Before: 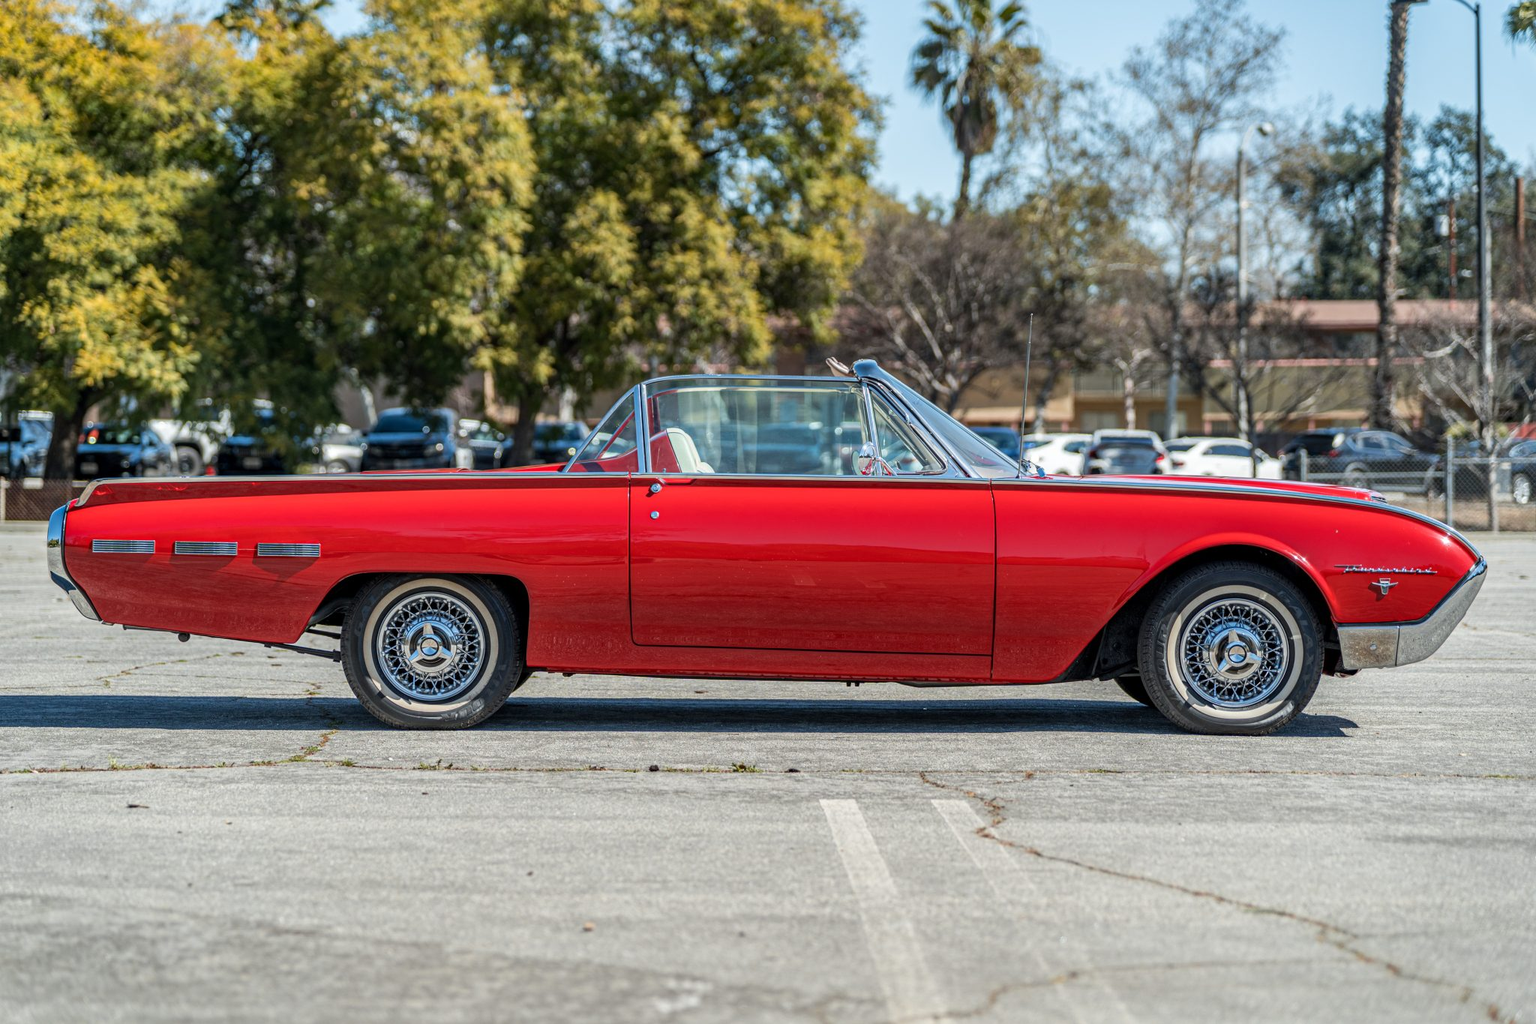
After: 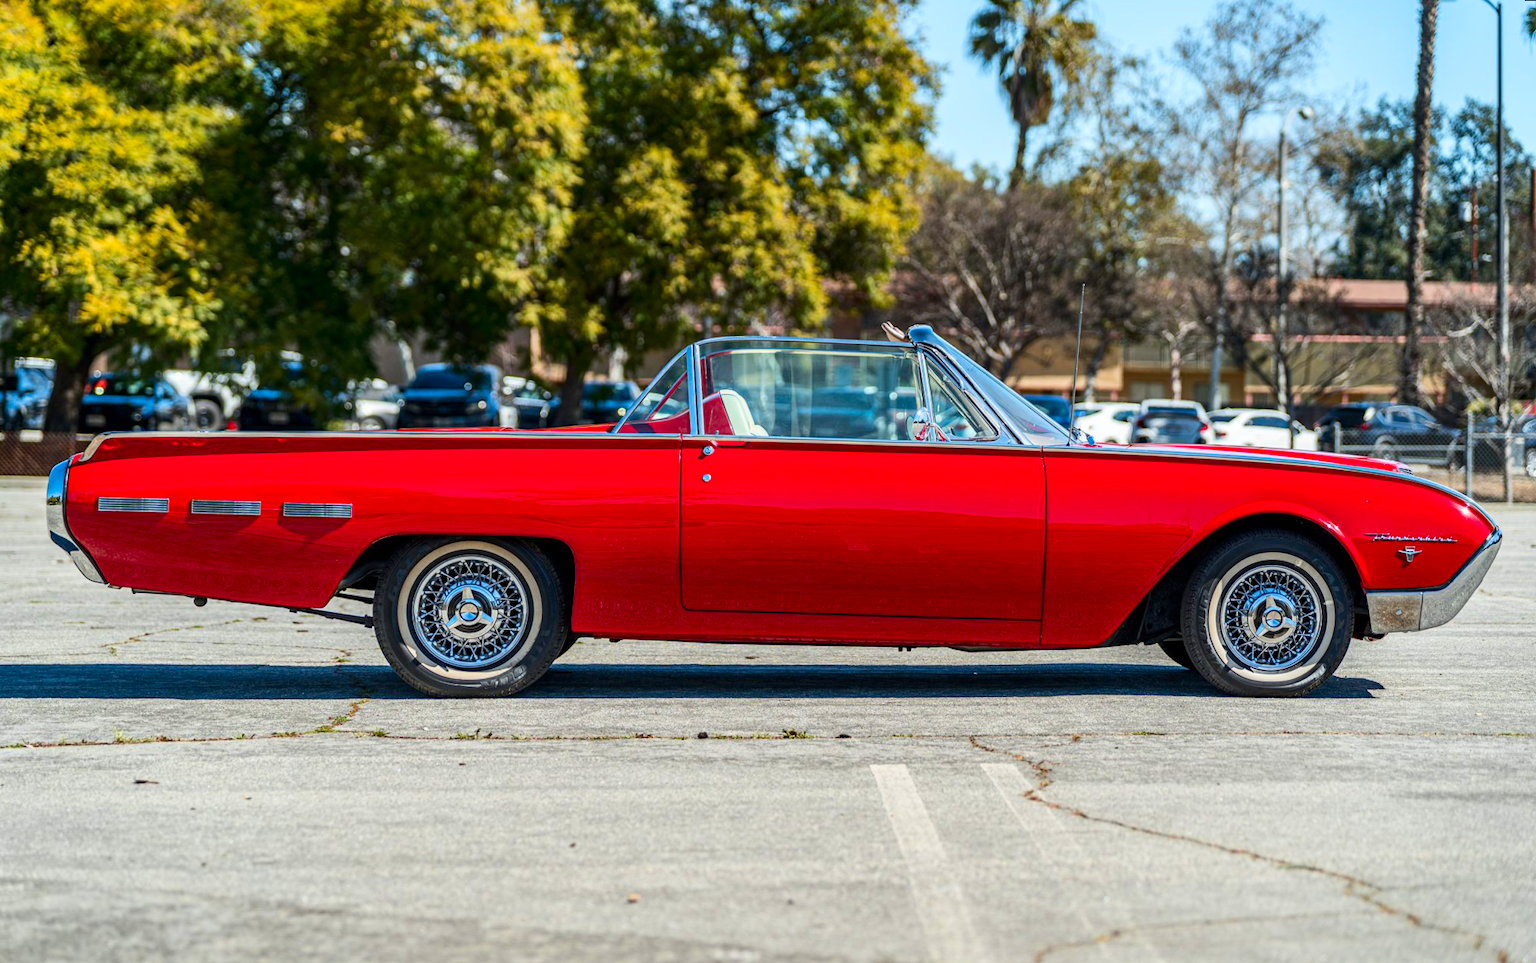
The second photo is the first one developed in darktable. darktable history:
contrast brightness saturation: contrast 0.18, saturation 0.3
color correction: saturation 1.1
rotate and perspective: rotation 0.679°, lens shift (horizontal) 0.136, crop left 0.009, crop right 0.991, crop top 0.078, crop bottom 0.95
exposure: exposure -0.01 EV, compensate highlight preservation false
